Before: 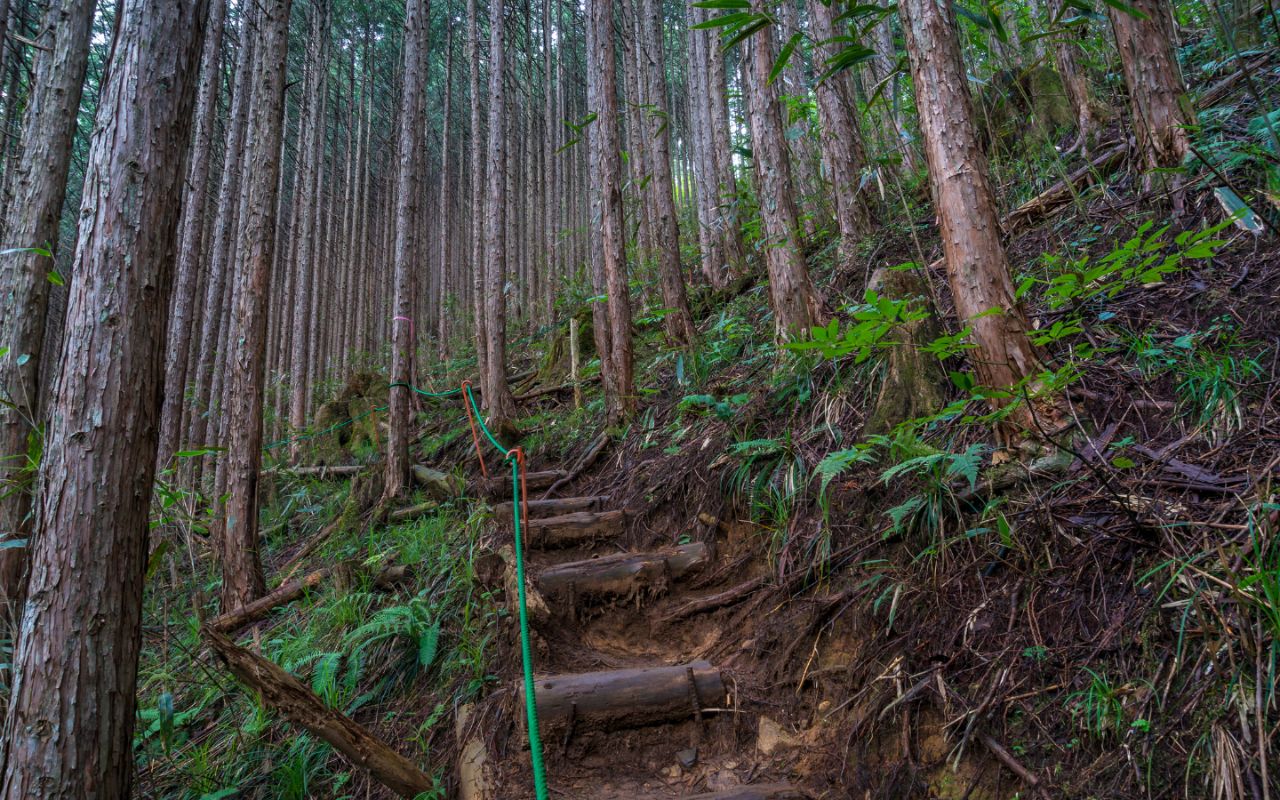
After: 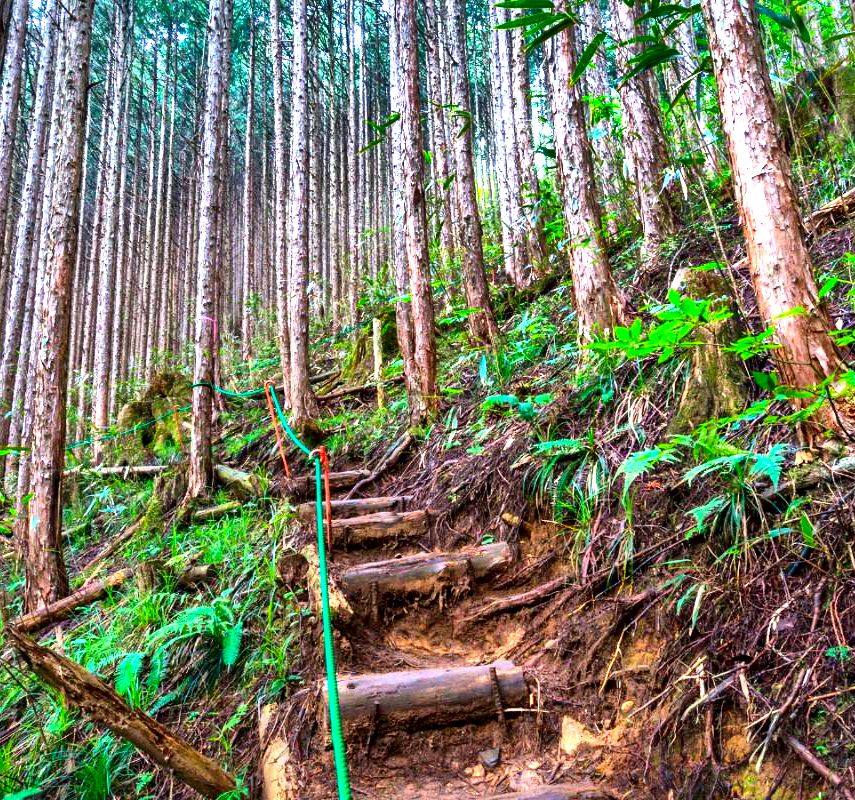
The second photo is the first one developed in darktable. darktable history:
exposure: exposure 0.201 EV, compensate highlight preservation false
levels: levels [0, 0.281, 0.562]
shadows and highlights: shadows 24.43, highlights -76.75, soften with gaussian
color correction: highlights b* -0.031, saturation 1.36
local contrast: mode bilateral grid, contrast 25, coarseness 61, detail 152%, midtone range 0.2
crop: left 15.394%, right 17.754%
base curve: curves: ch0 [(0, 0) (0.74, 0.67) (1, 1)], preserve colors none
